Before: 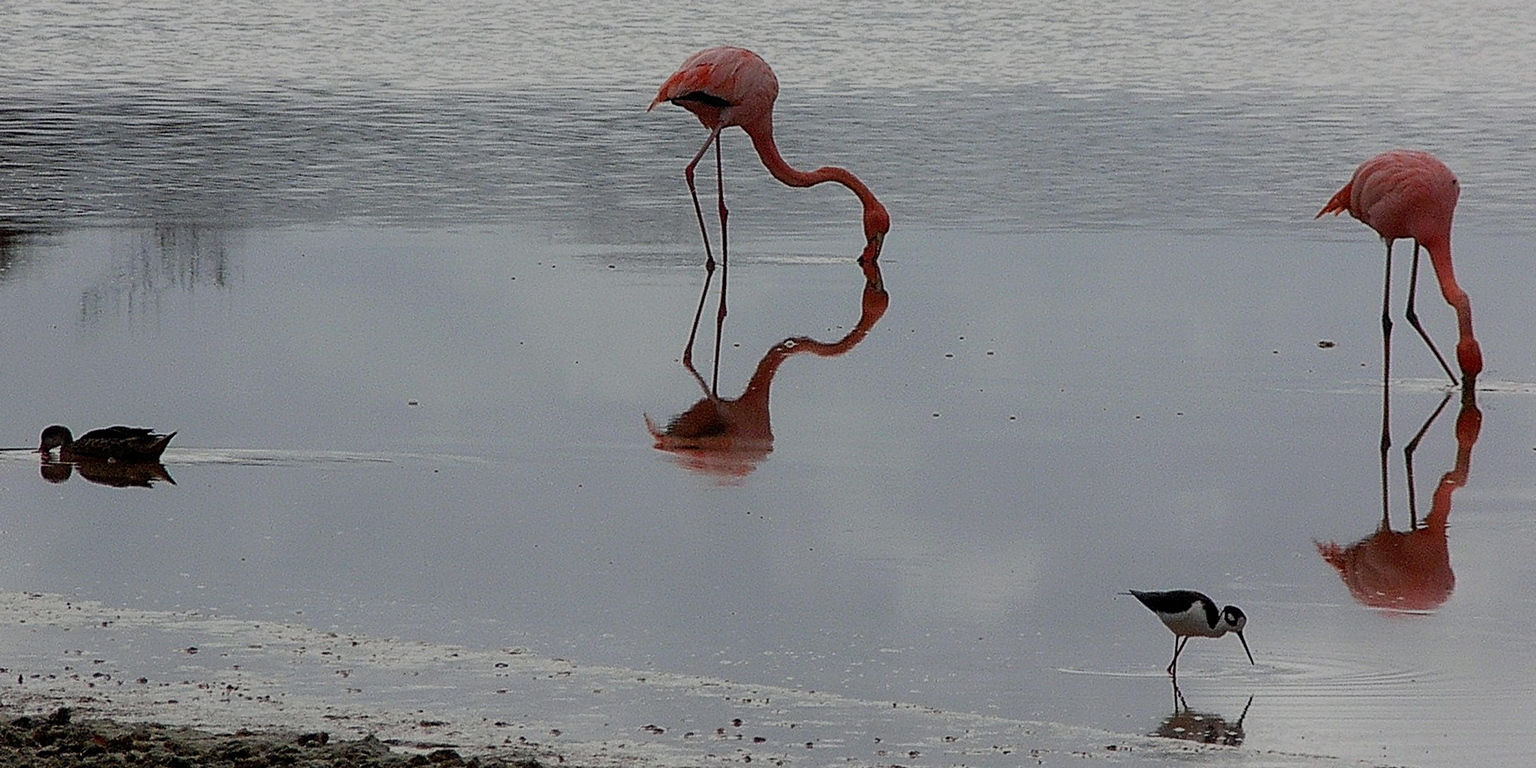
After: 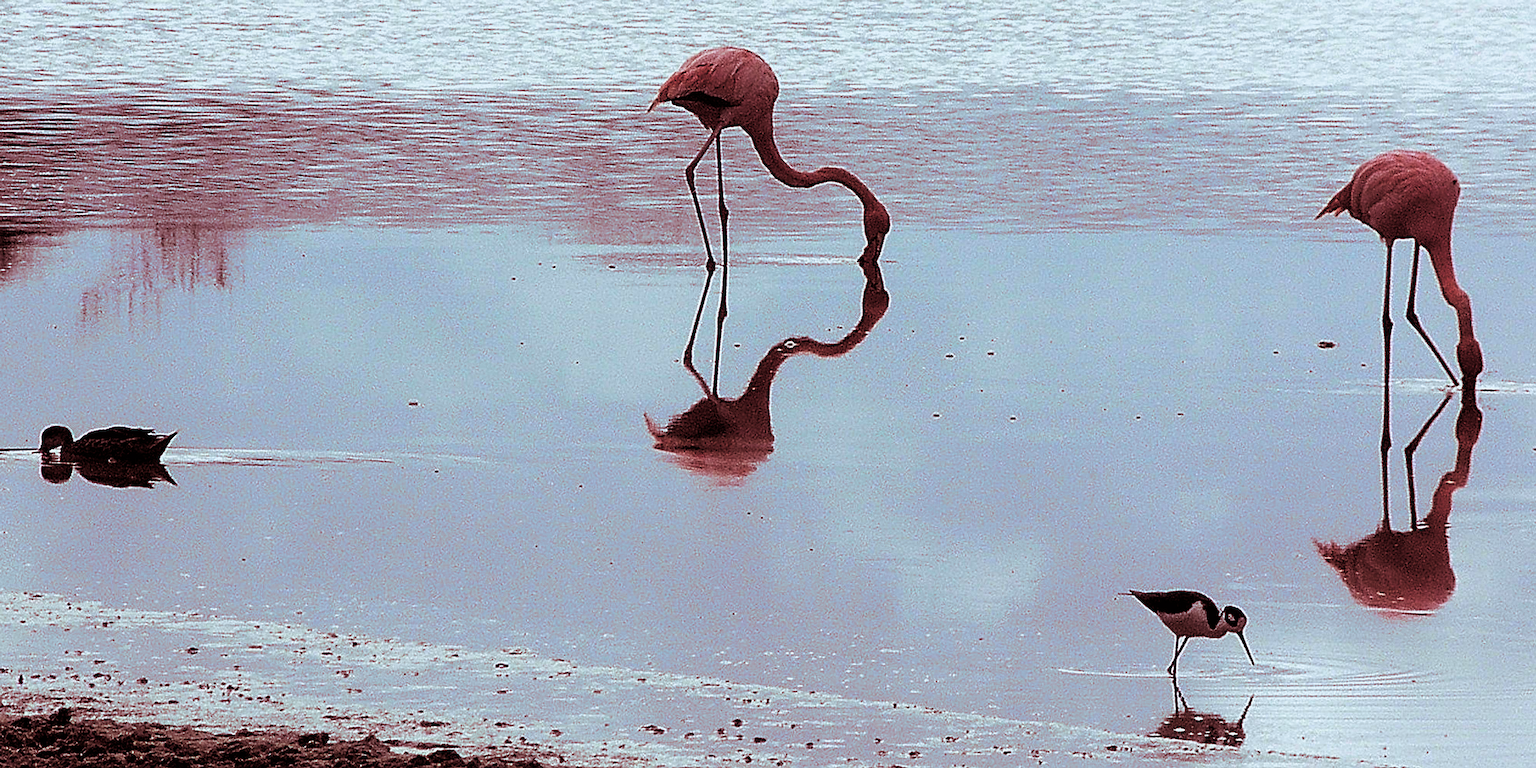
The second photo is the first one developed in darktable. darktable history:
sharpen: on, module defaults
white balance: red 0.925, blue 1.046
color balance rgb: linear chroma grading › shadows -2.2%, linear chroma grading › highlights -15%, linear chroma grading › global chroma -10%, linear chroma grading › mid-tones -10%, perceptual saturation grading › global saturation 45%, perceptual saturation grading › highlights -50%, perceptual saturation grading › shadows 30%, perceptual brilliance grading › global brilliance 18%, global vibrance 45%
tone equalizer: -8 EV -0.417 EV, -7 EV -0.389 EV, -6 EV -0.333 EV, -5 EV -0.222 EV, -3 EV 0.222 EV, -2 EV 0.333 EV, -1 EV 0.389 EV, +0 EV 0.417 EV, edges refinement/feathering 500, mask exposure compensation -1.57 EV, preserve details no
split-toning: highlights › saturation 0, balance -61.83
